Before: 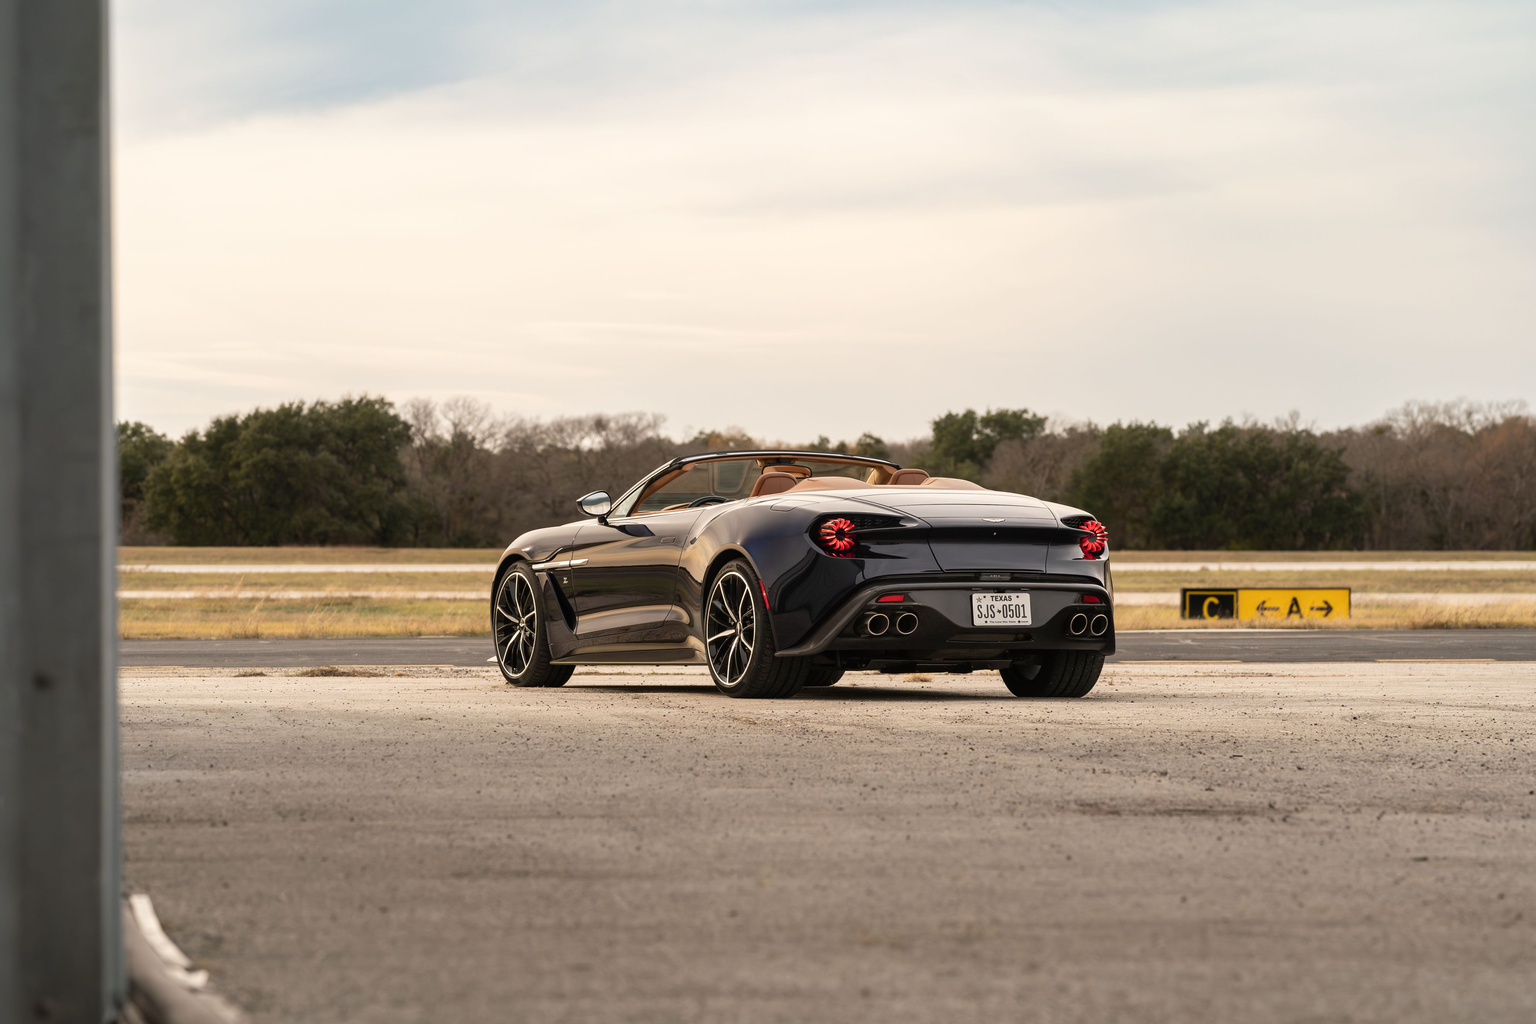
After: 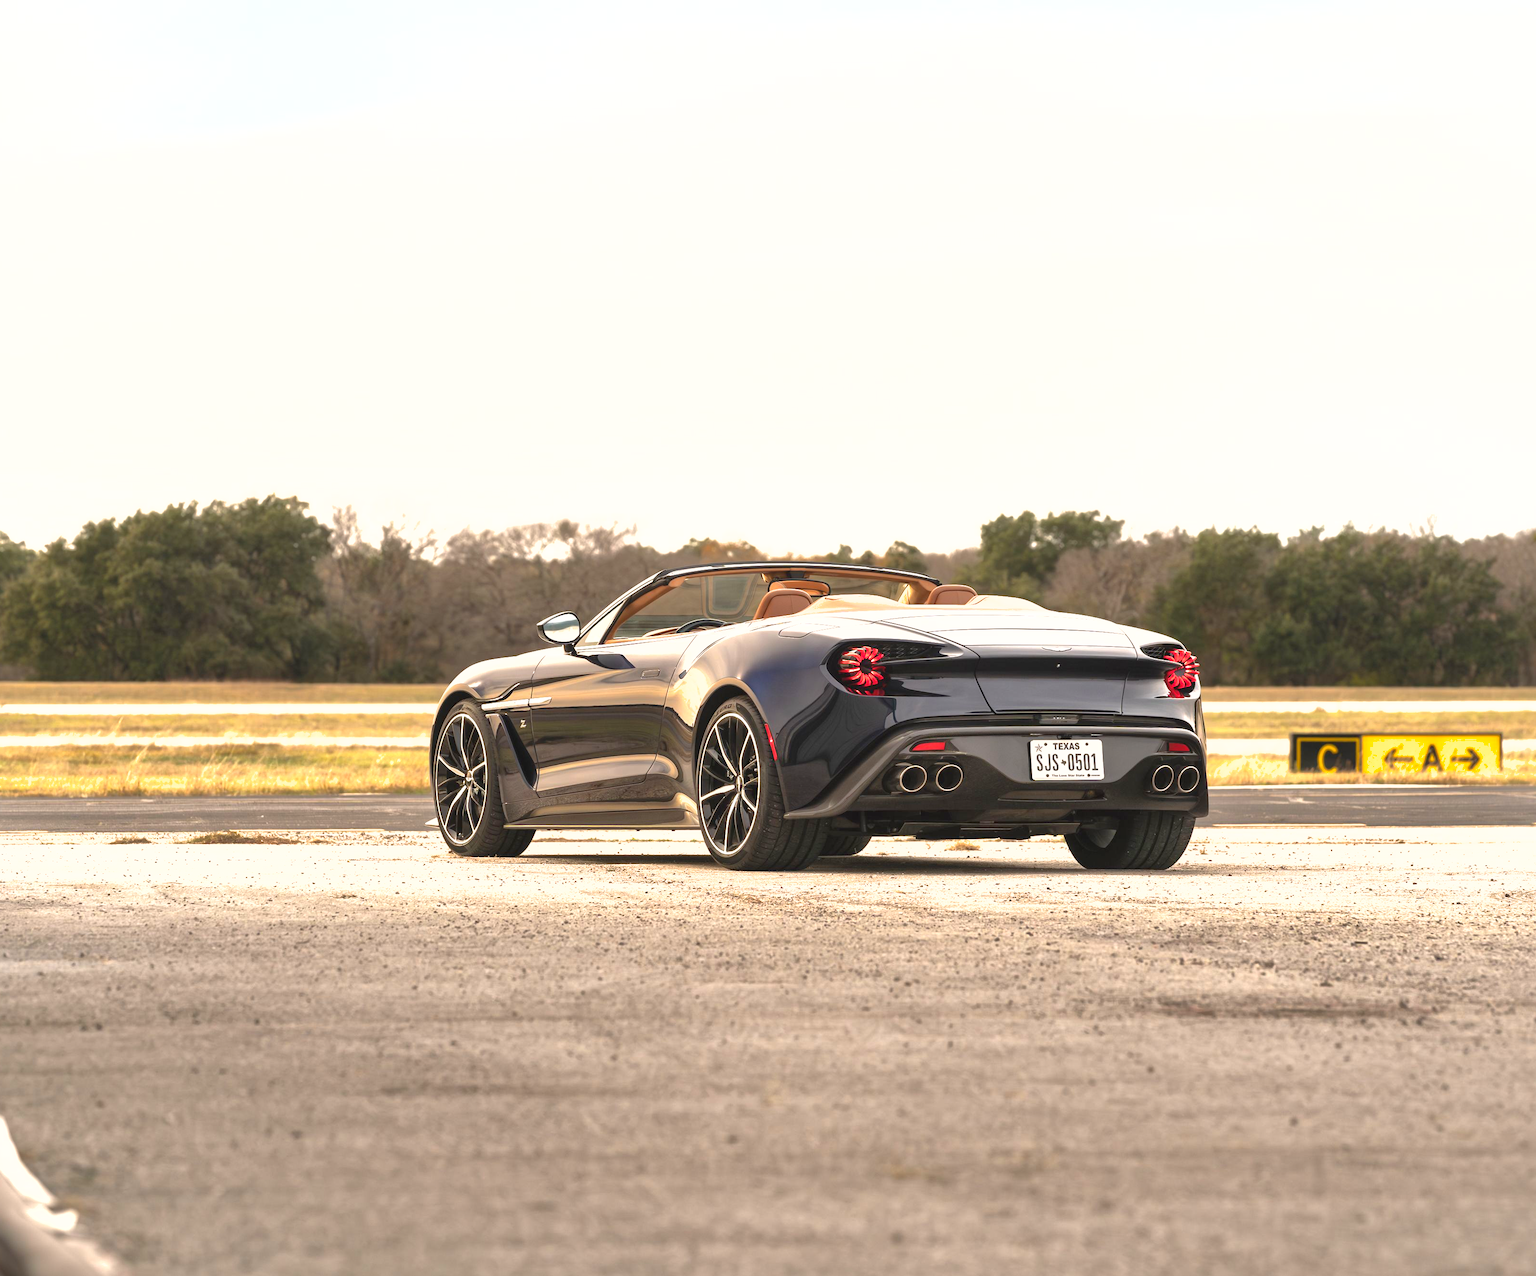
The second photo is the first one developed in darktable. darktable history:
crop and rotate: left 9.503%, right 10.259%
exposure: black level correction -0.001, exposure 1.113 EV, compensate highlight preservation false
shadows and highlights: on, module defaults
